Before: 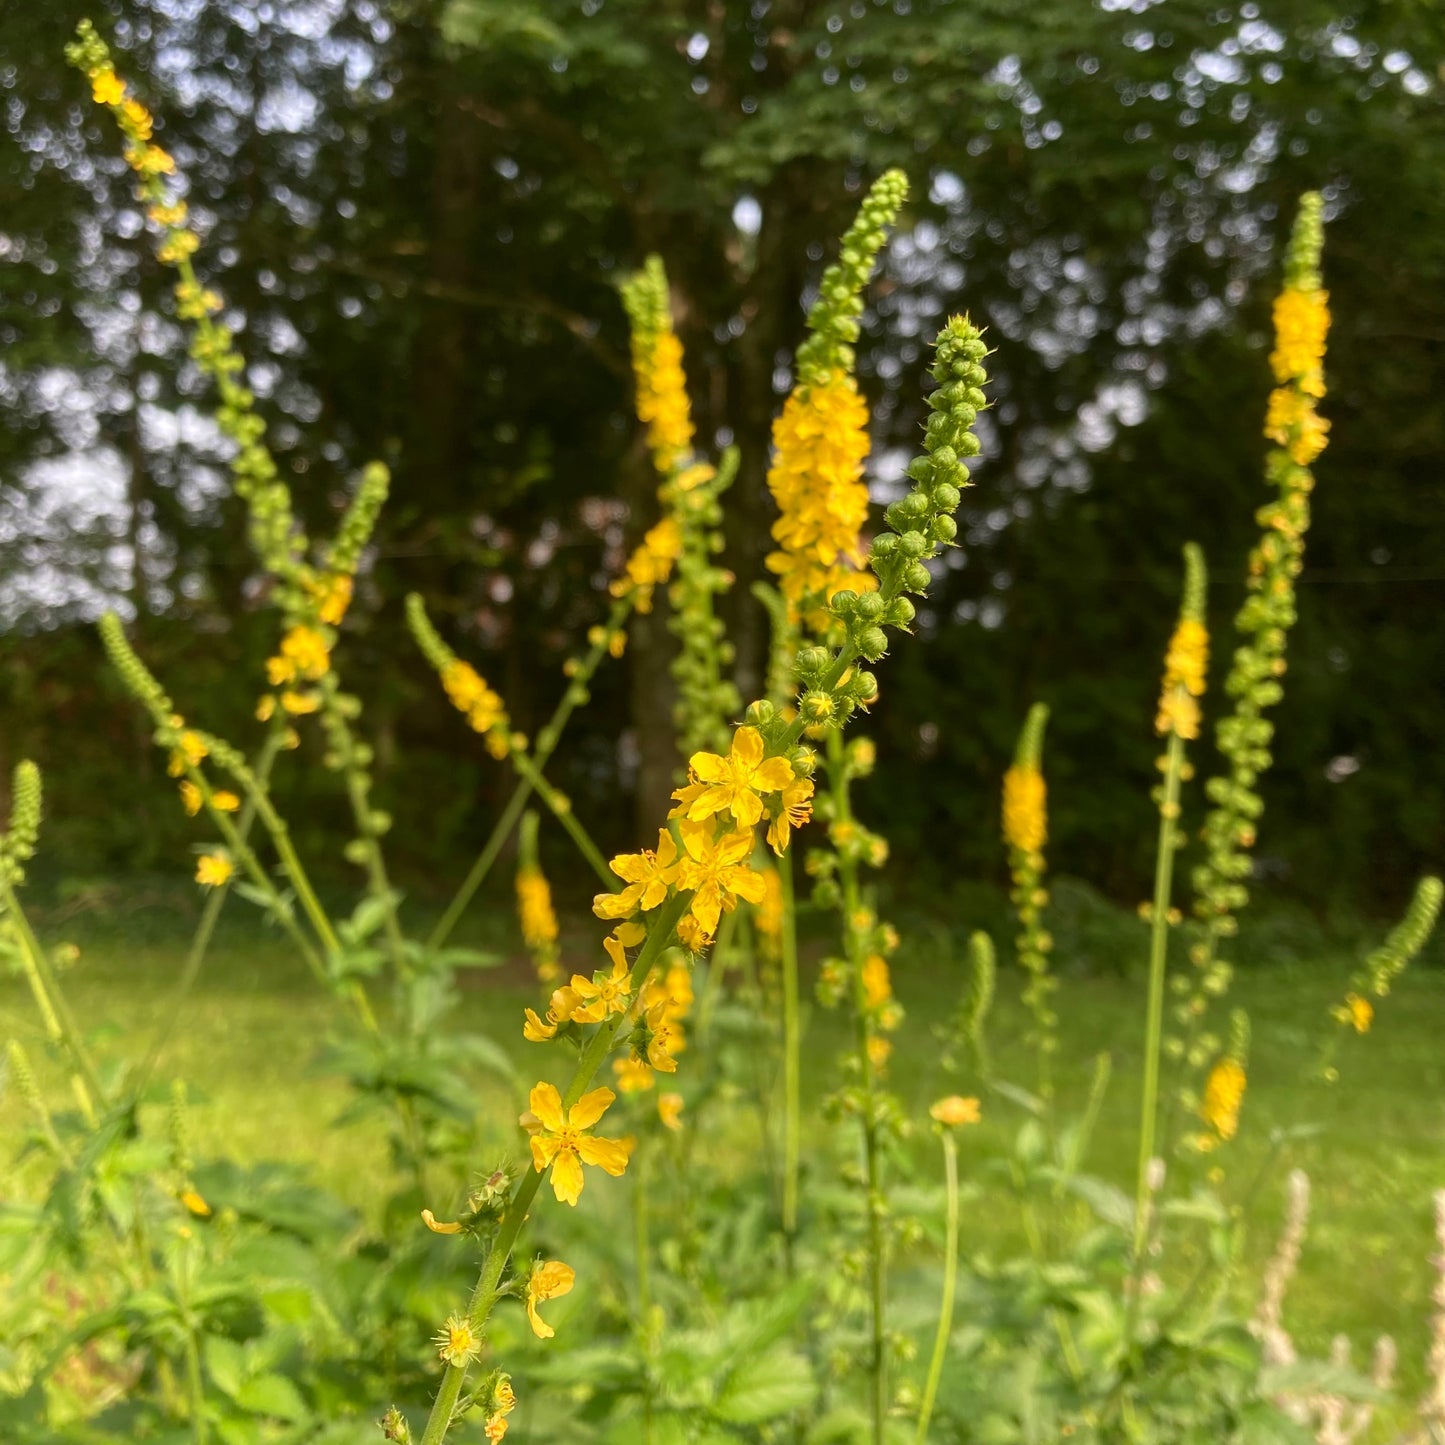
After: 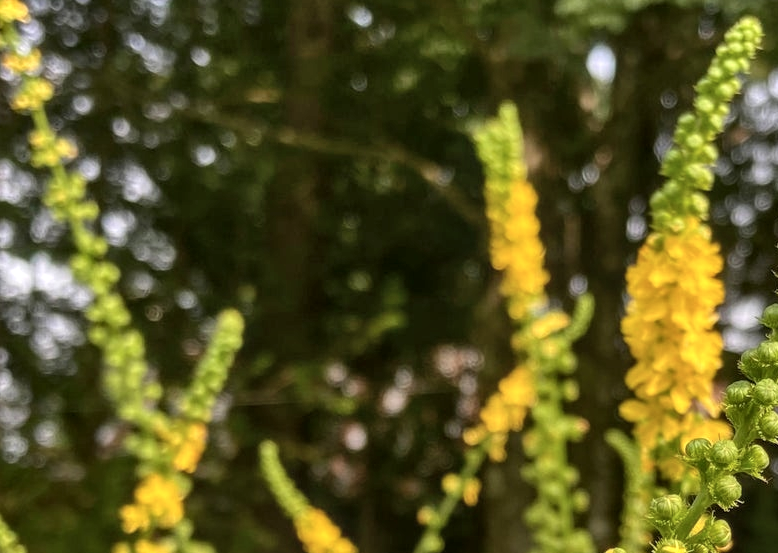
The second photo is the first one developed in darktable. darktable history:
shadows and highlights: low approximation 0.01, soften with gaussian
color zones: curves: ch1 [(0, 0.469) (0.001, 0.469) (0.12, 0.446) (0.248, 0.469) (0.5, 0.5) (0.748, 0.5) (0.999, 0.469) (1, 0.469)], mix 21.35%
crop: left 10.118%, top 10.585%, right 35.989%, bottom 51.113%
local contrast: detail 130%
